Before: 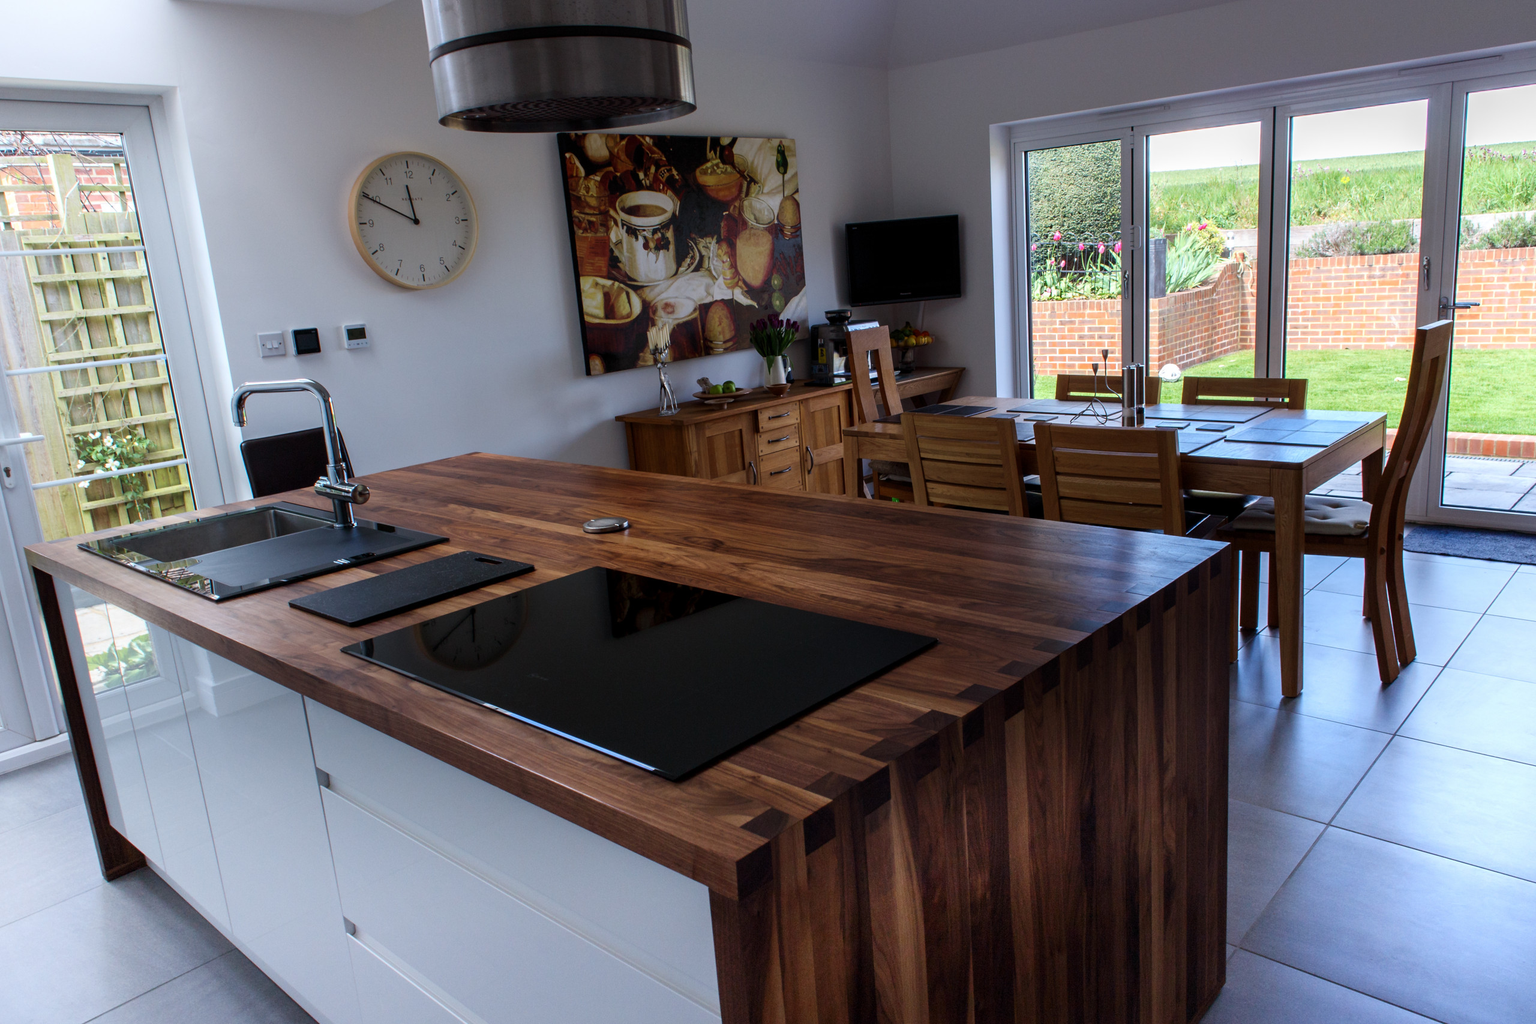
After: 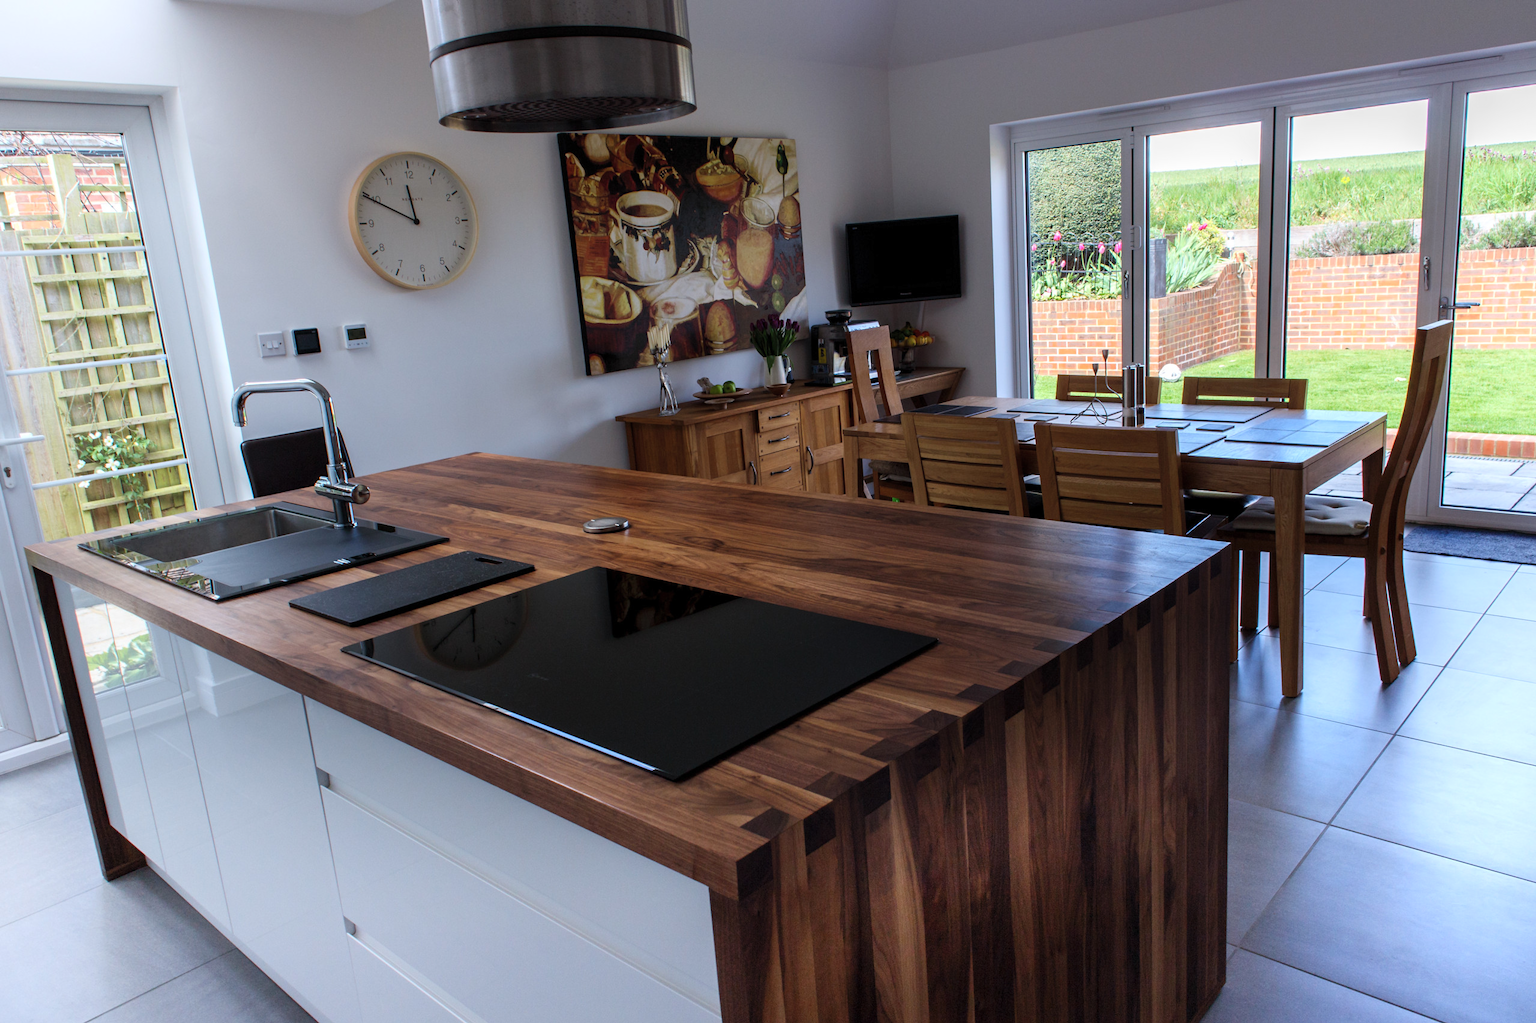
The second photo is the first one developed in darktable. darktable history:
contrast brightness saturation: contrast 0.052, brightness 0.07, saturation 0.014
